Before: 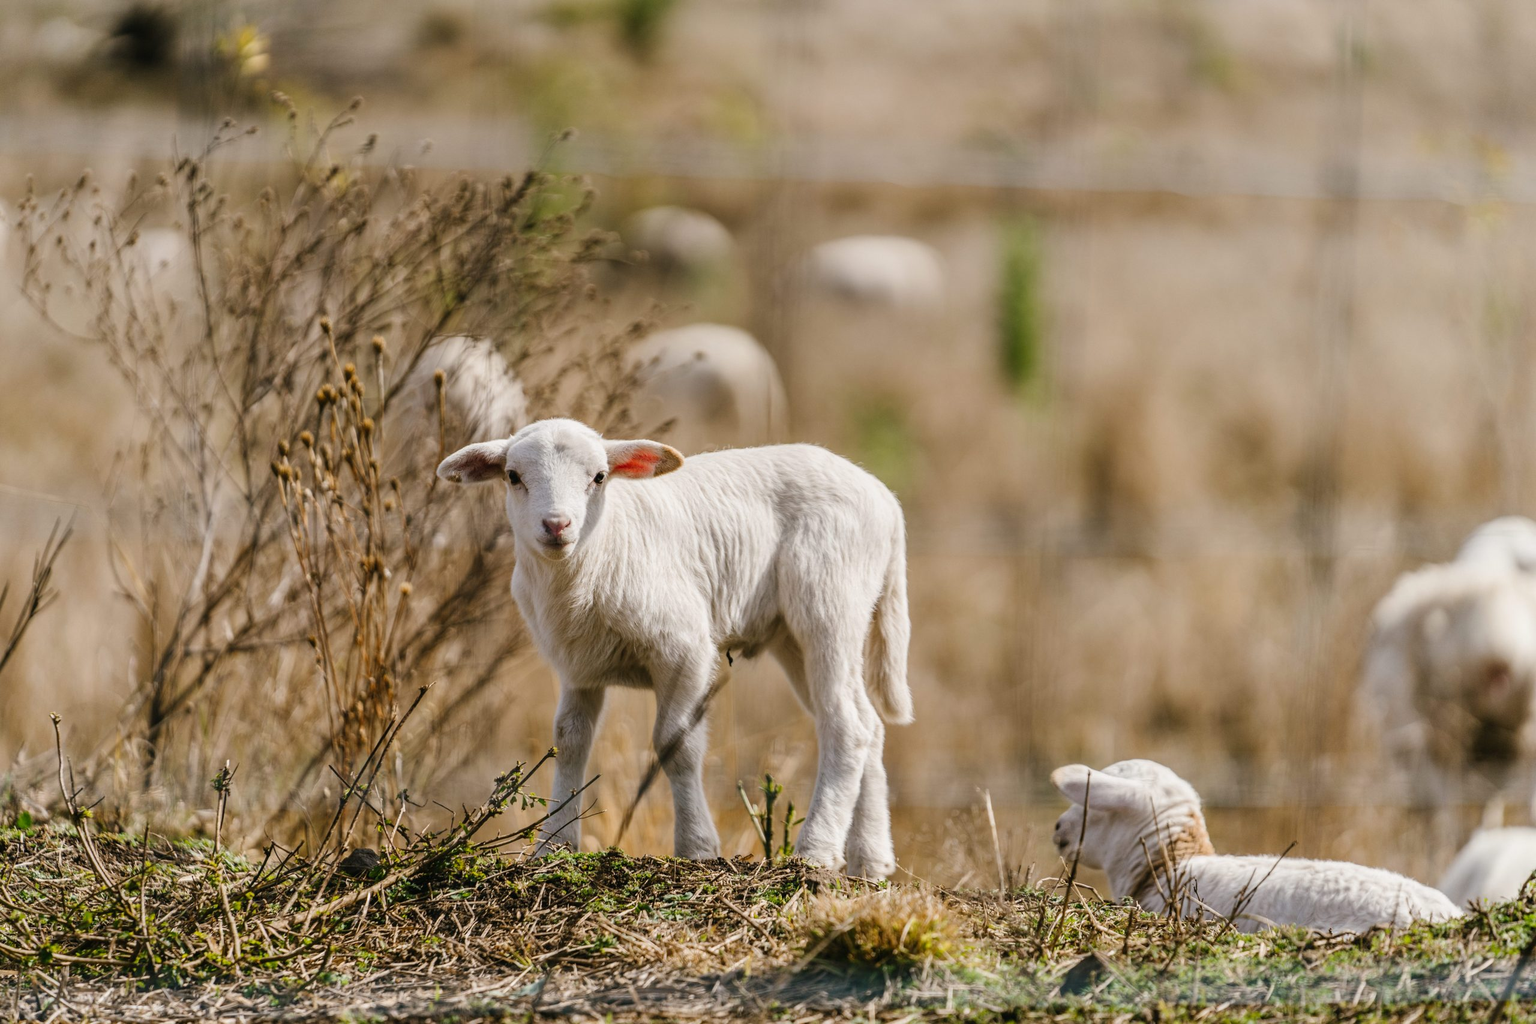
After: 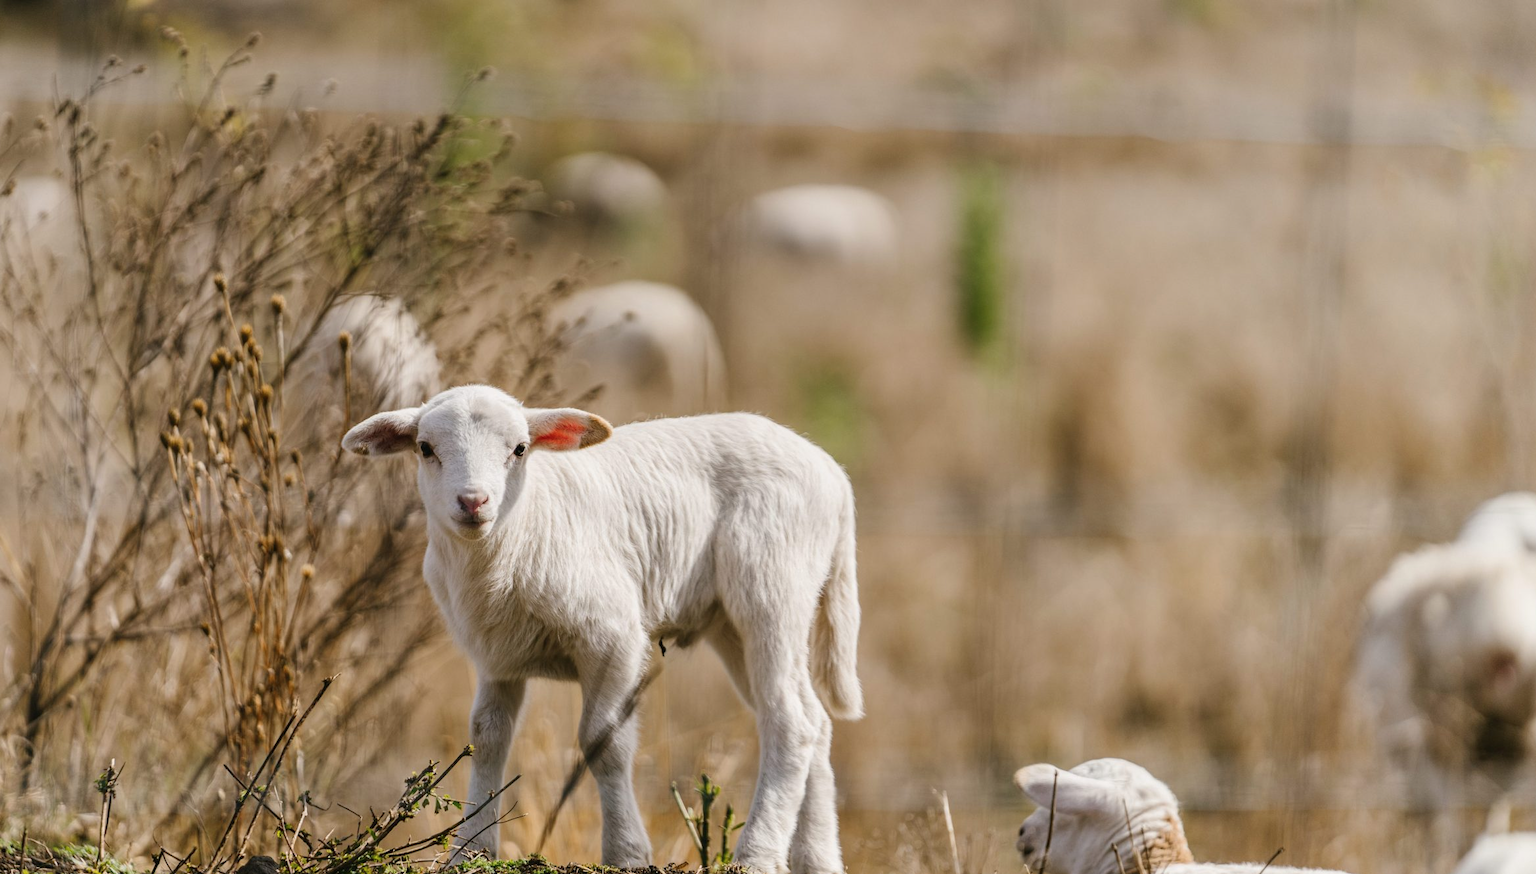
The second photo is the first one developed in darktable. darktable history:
crop: left 8.155%, top 6.611%, bottom 15.385%
color balance rgb: linear chroma grading › global chroma 1.5%, linear chroma grading › mid-tones -1%, perceptual saturation grading › global saturation -3%, perceptual saturation grading › shadows -2%
